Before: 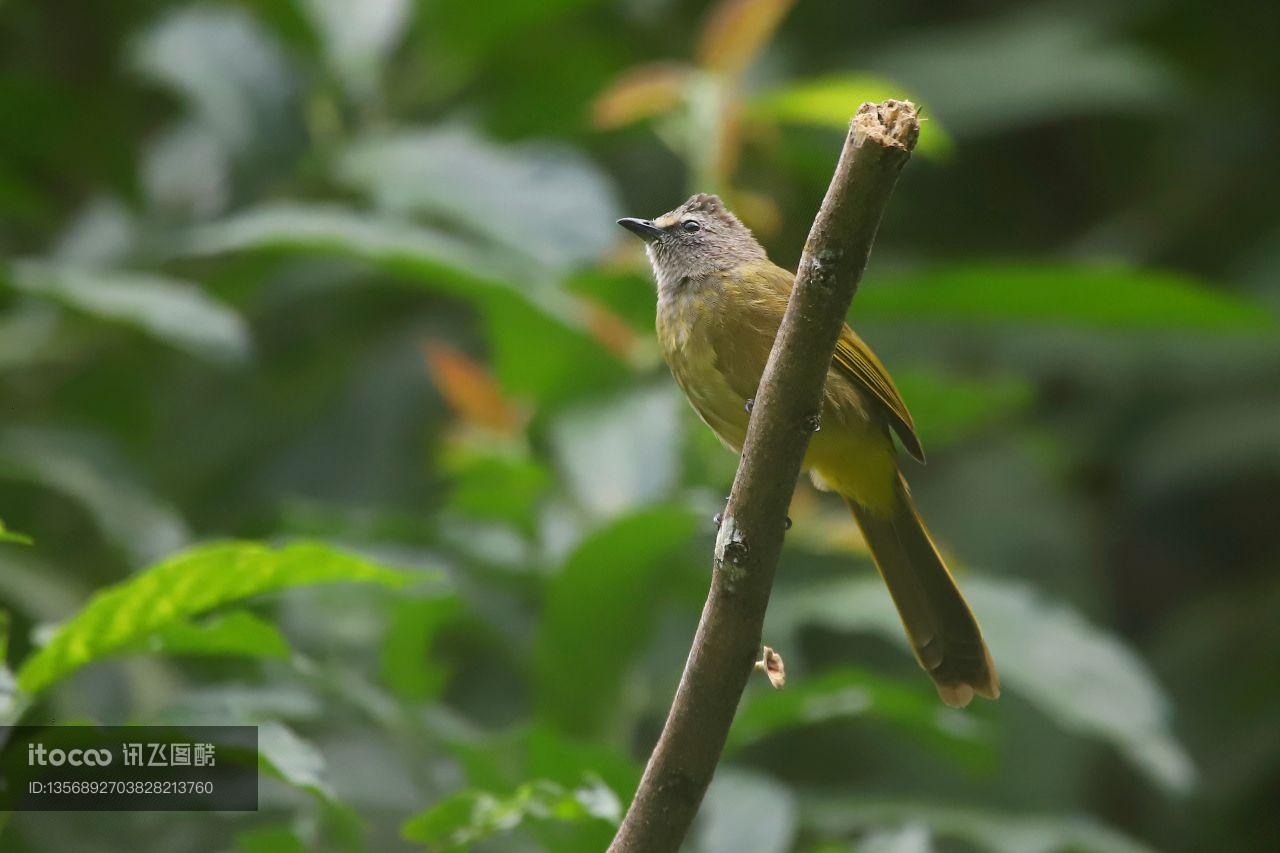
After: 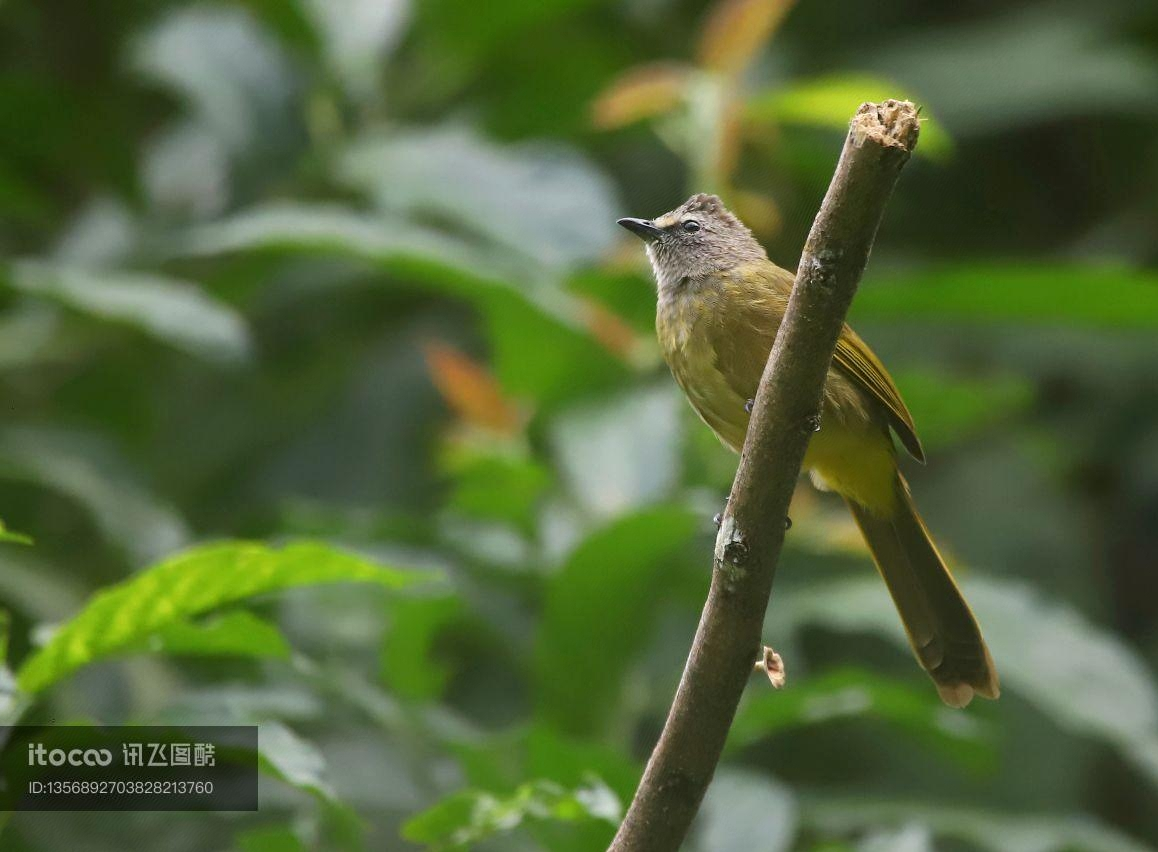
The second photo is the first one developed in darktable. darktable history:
local contrast: highlights 100%, shadows 100%, detail 120%, midtone range 0.2
crop: right 9.509%, bottom 0.031%
